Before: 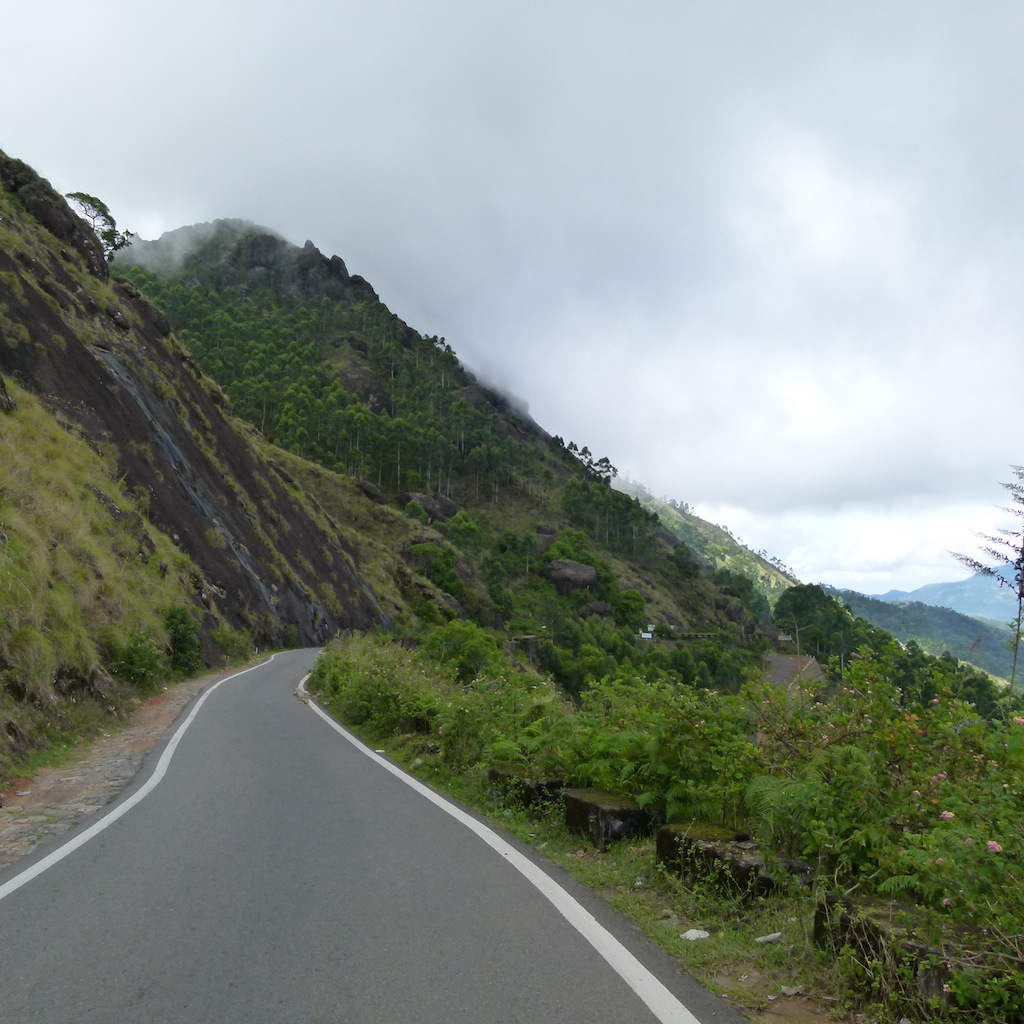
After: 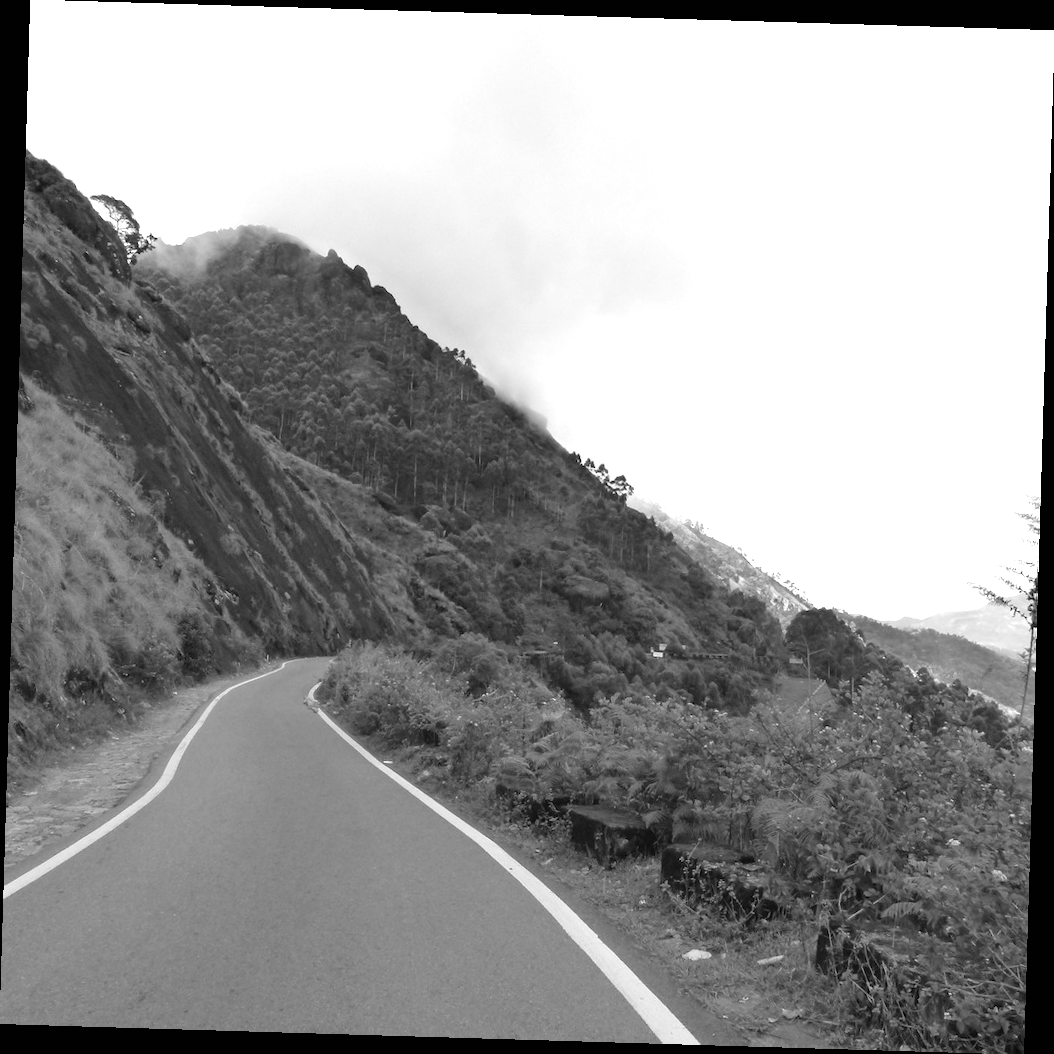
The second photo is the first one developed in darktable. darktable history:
monochrome: a 2.21, b -1.33, size 2.2
rotate and perspective: rotation 1.72°, automatic cropping off
exposure: black level correction 0, exposure 0.68 EV, compensate exposure bias true, compensate highlight preservation false
